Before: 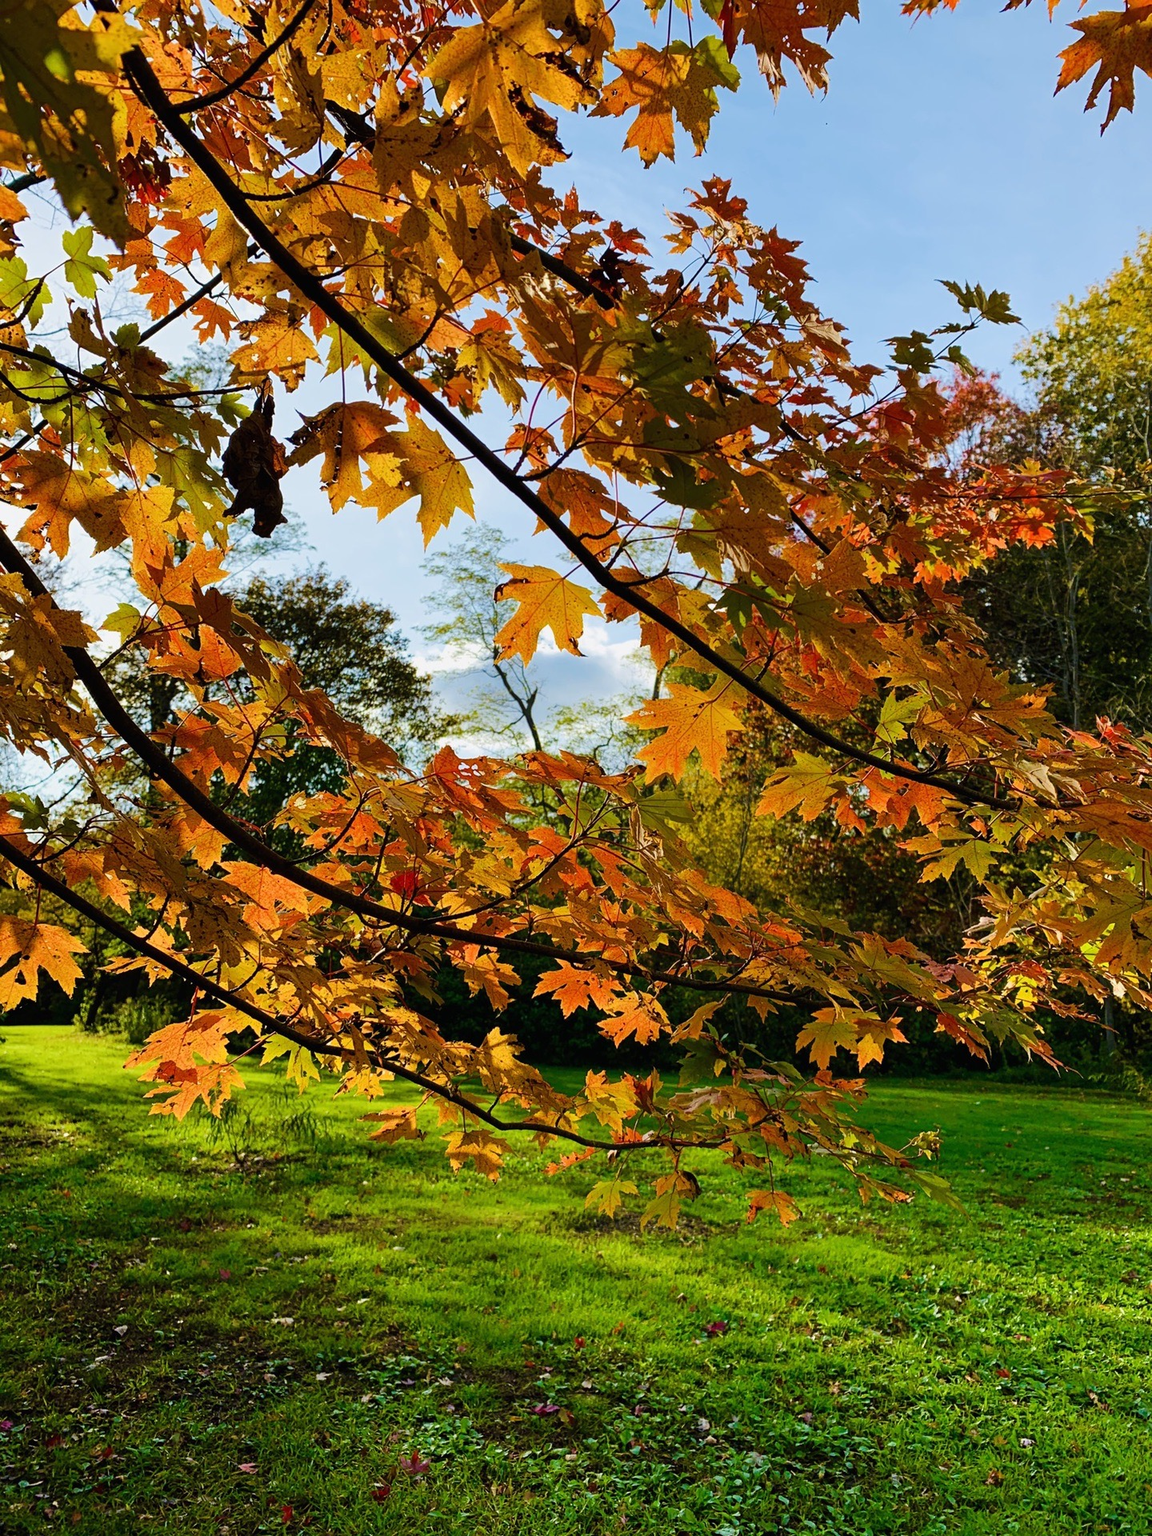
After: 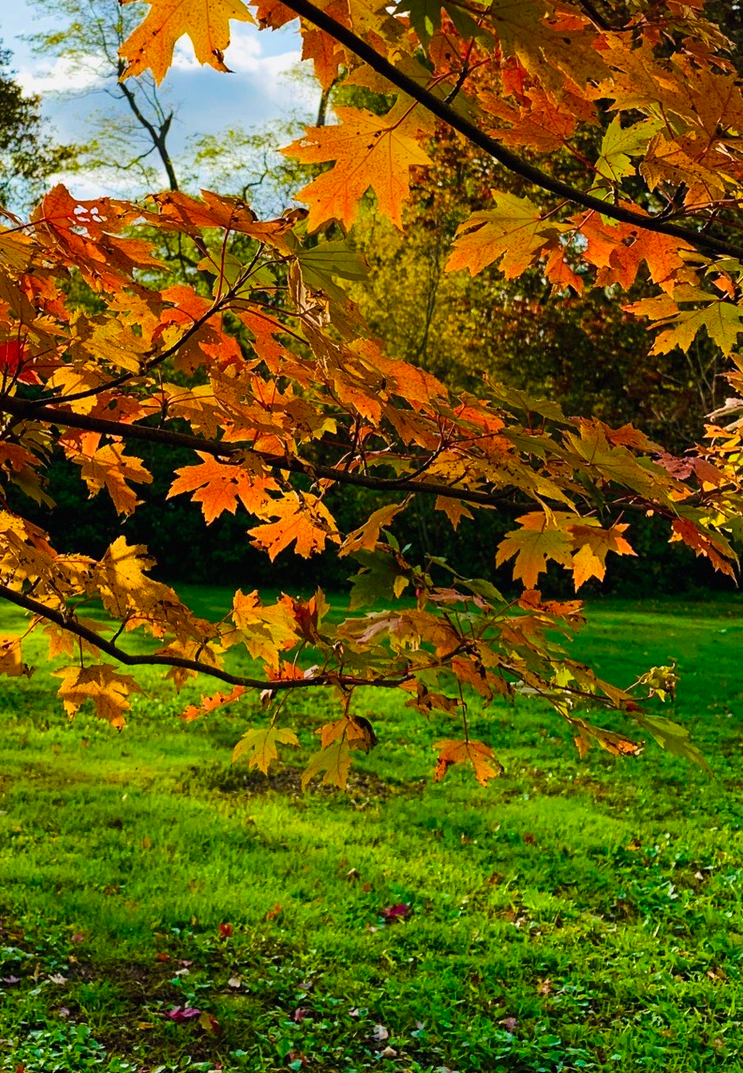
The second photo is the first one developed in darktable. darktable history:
color balance rgb: perceptual saturation grading › global saturation 0.124%, global vibrance 20%
crop: left 34.707%, top 38.977%, right 13.665%, bottom 5.123%
shadows and highlights: radius 336.54, shadows 28.6, soften with gaussian
